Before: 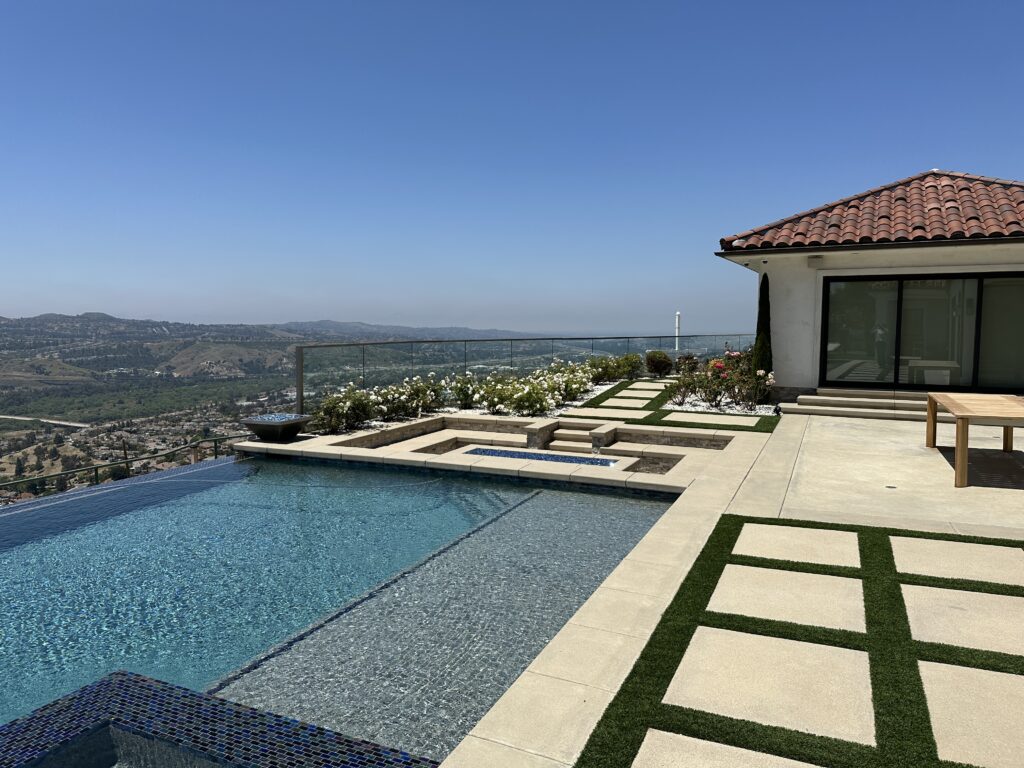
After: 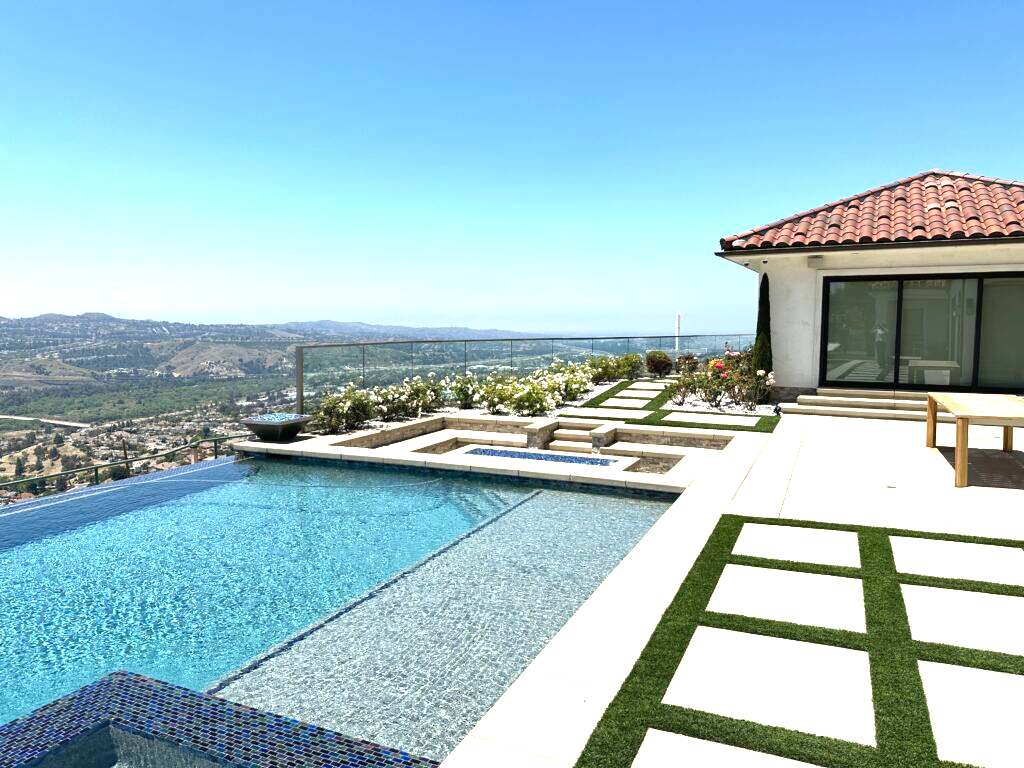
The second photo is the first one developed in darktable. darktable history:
exposure: black level correction 0, exposure 1.5 EV, compensate exposure bias true, compensate highlight preservation false
